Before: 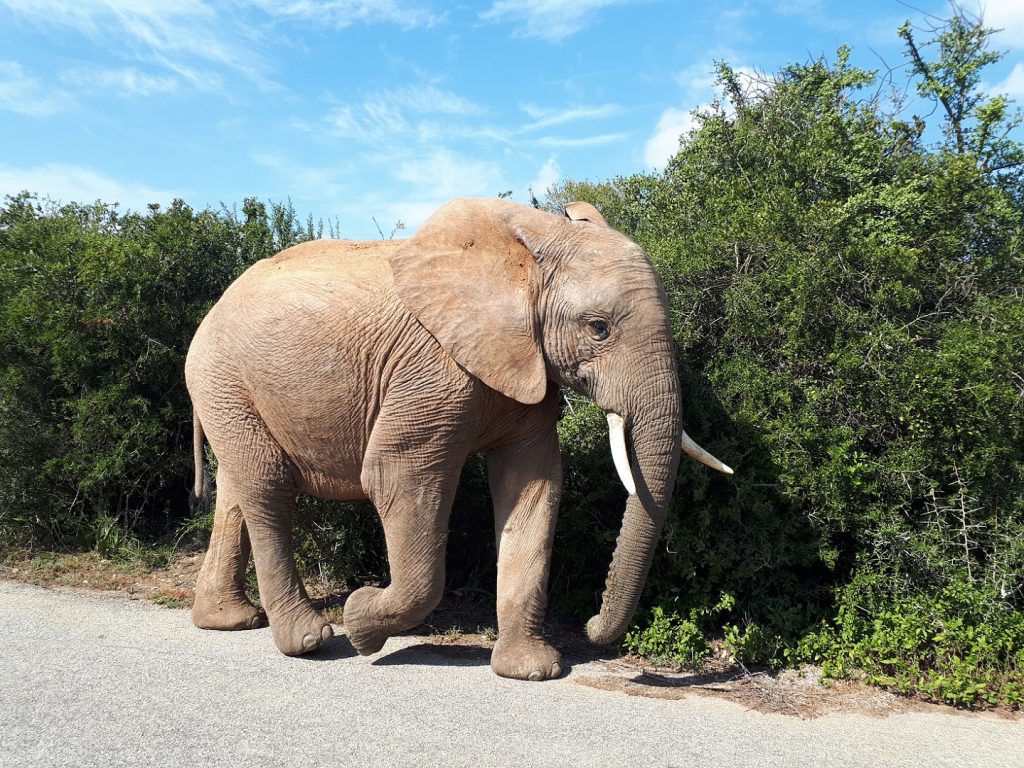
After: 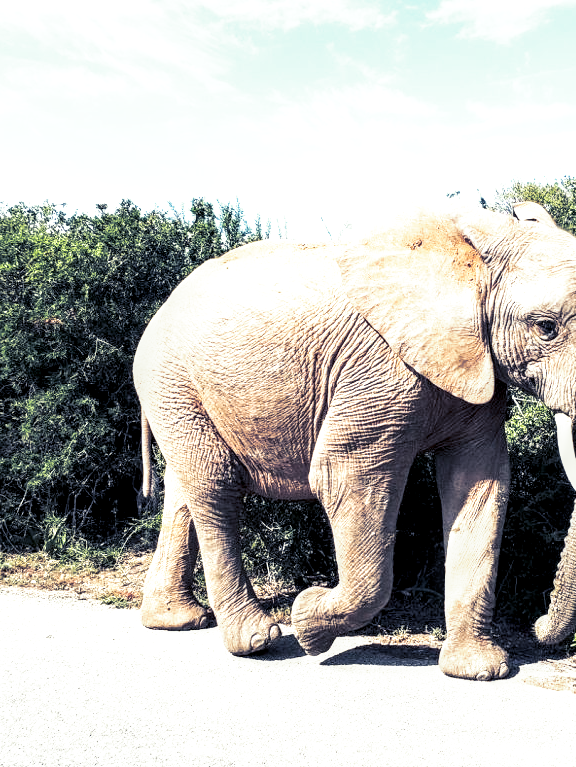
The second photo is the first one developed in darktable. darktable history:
crop: left 5.114%, right 38.589%
exposure: black level correction 0.002, exposure 0.15 EV, compensate highlight preservation false
local contrast: highlights 60%, shadows 60%, detail 160%
base curve: curves: ch0 [(0, 0) (0.495, 0.917) (1, 1)], preserve colors none
split-toning: shadows › hue 230.4°
